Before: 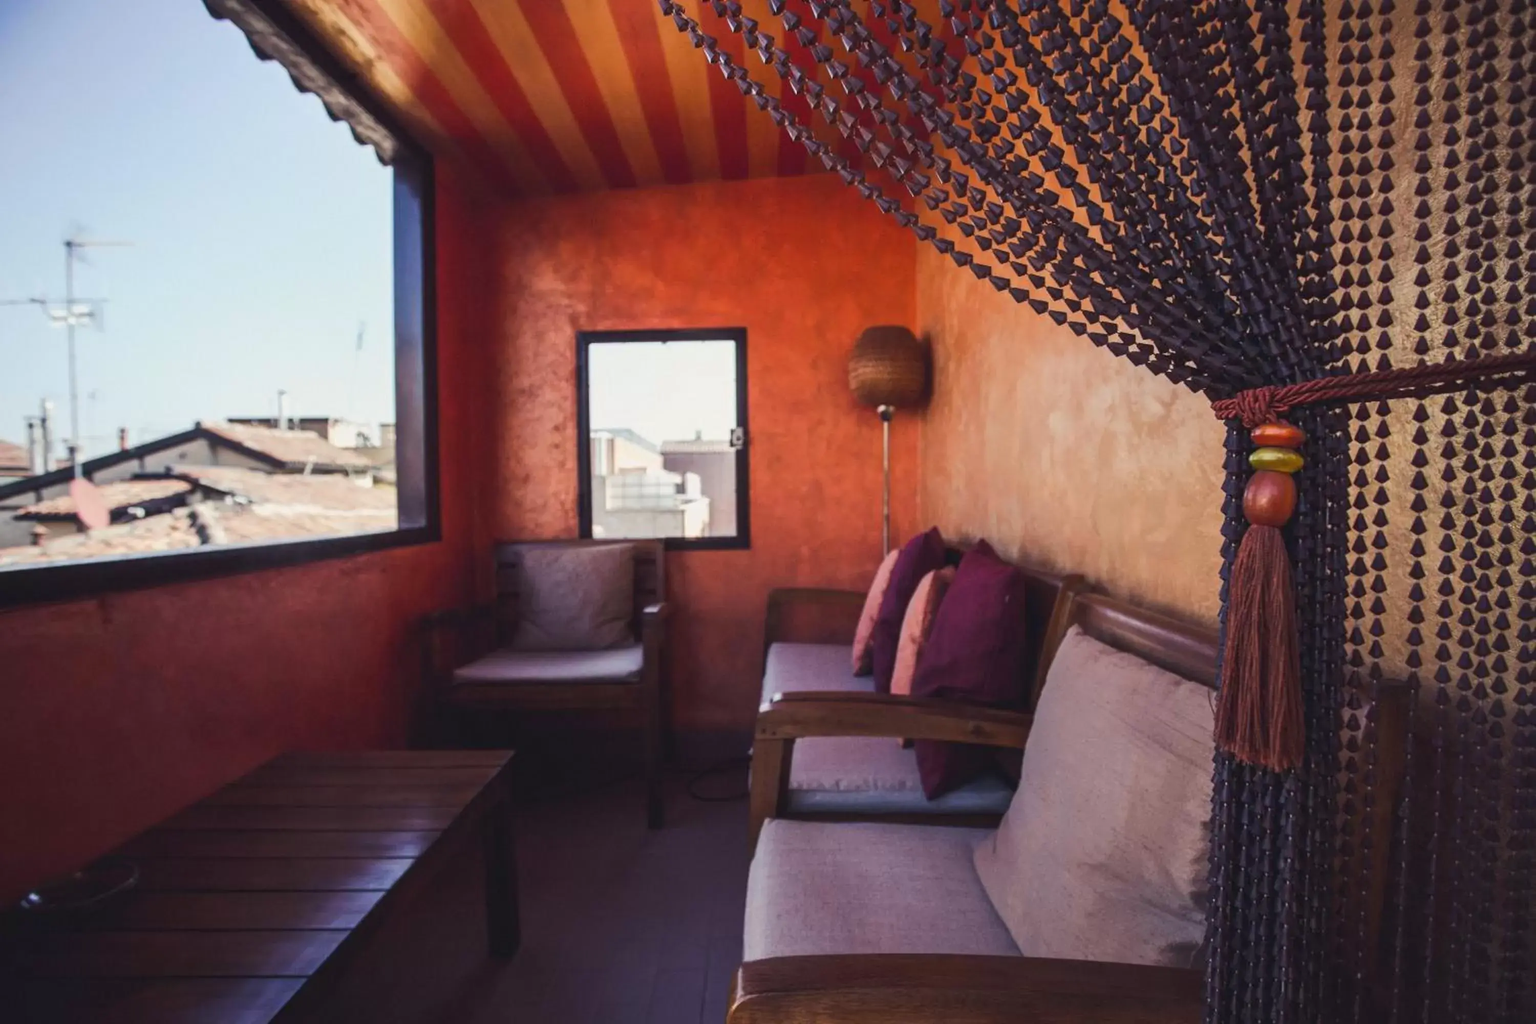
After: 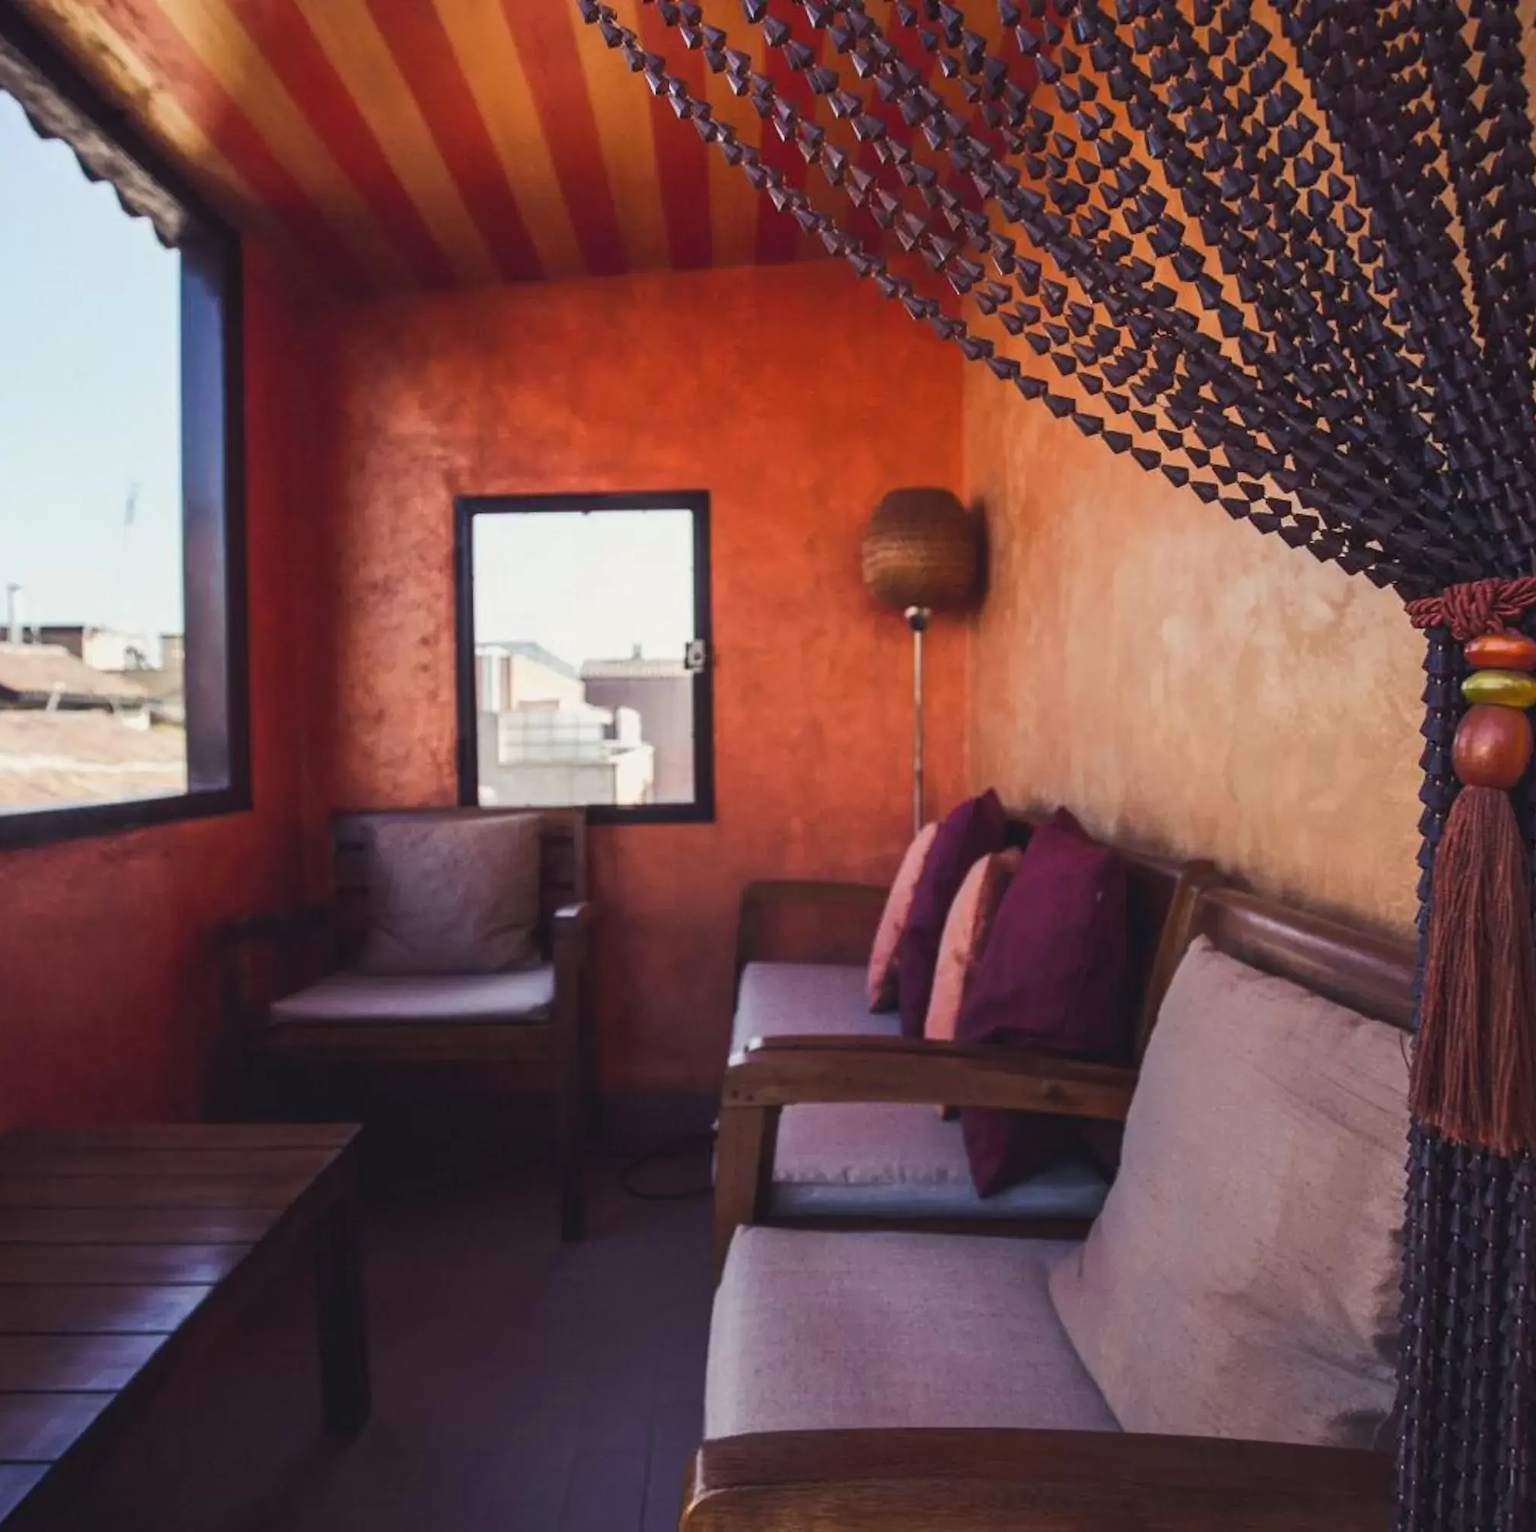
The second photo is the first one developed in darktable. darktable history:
crop and rotate: left 17.785%, right 15.393%
